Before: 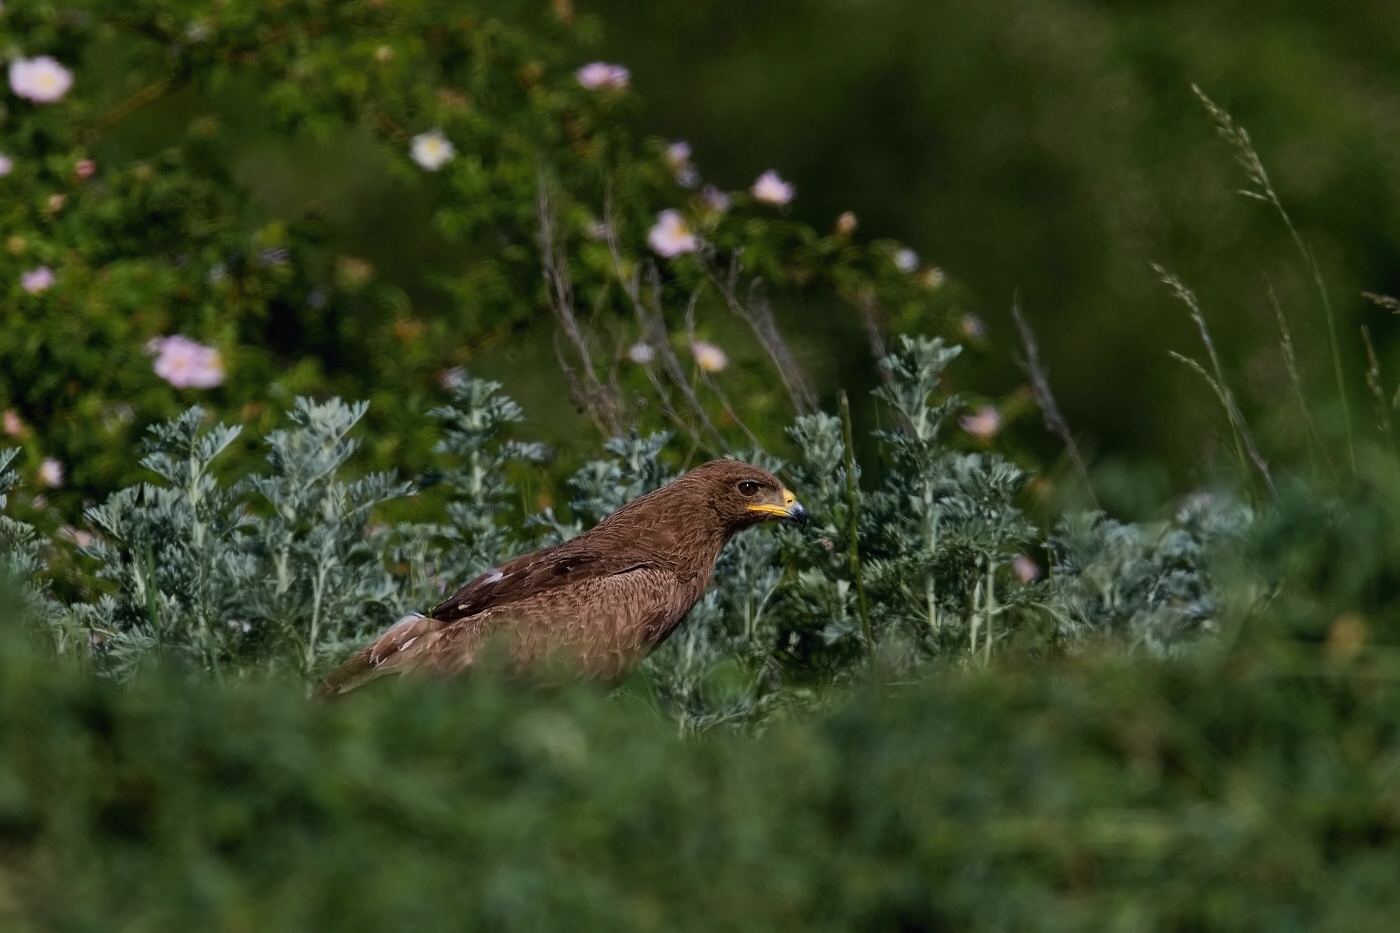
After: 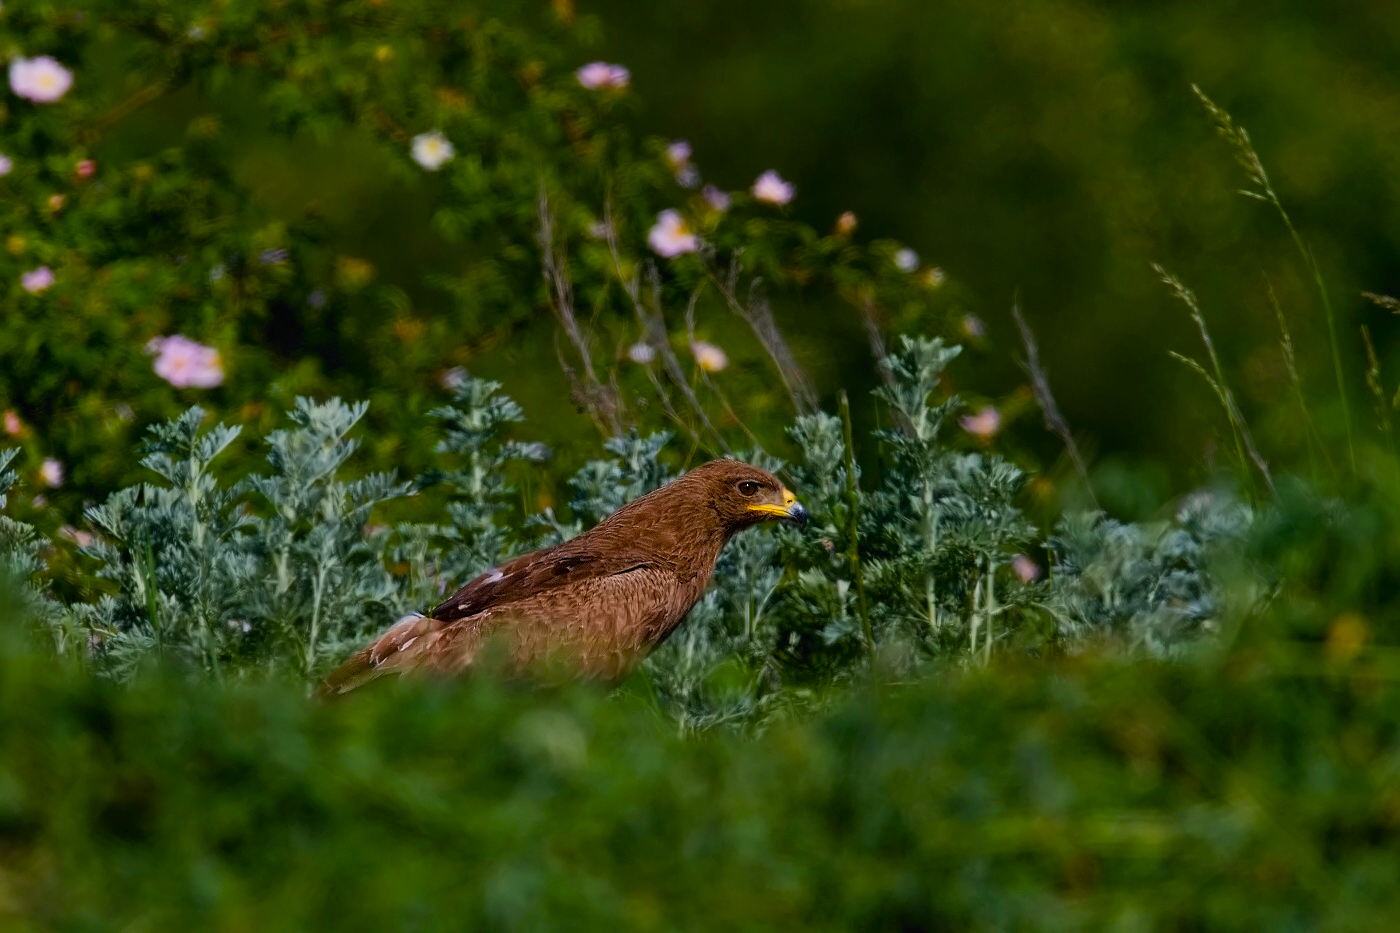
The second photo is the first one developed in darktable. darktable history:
color balance rgb: perceptual saturation grading › global saturation 36.219%, perceptual saturation grading › shadows 35.064%, global vibrance 9.616%
